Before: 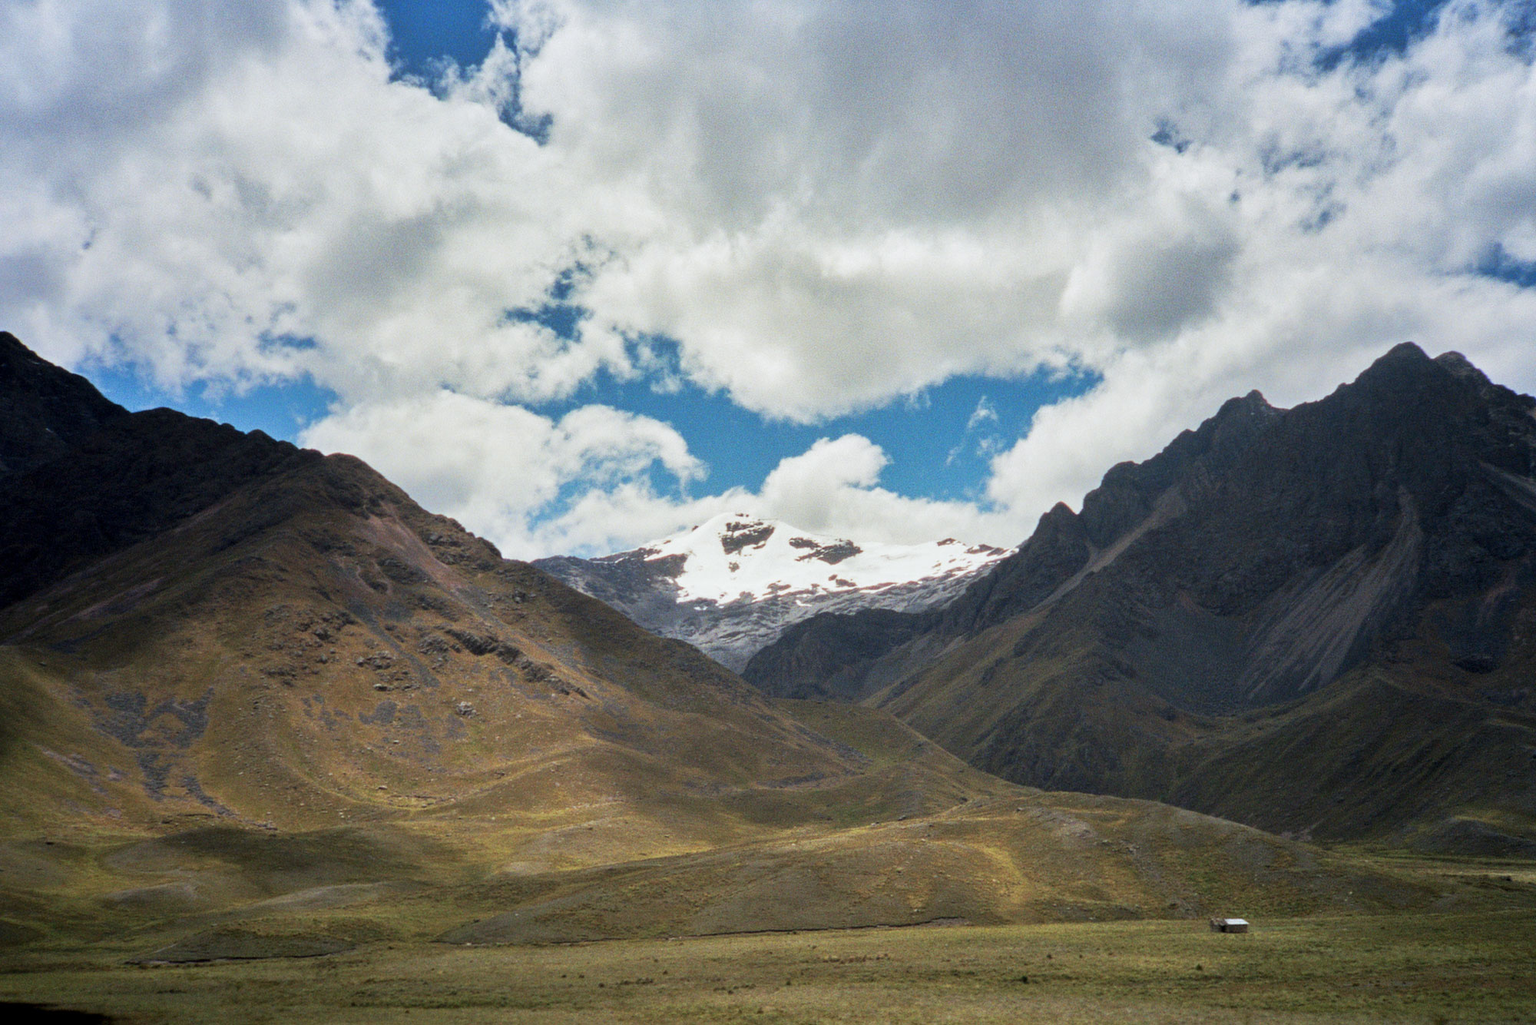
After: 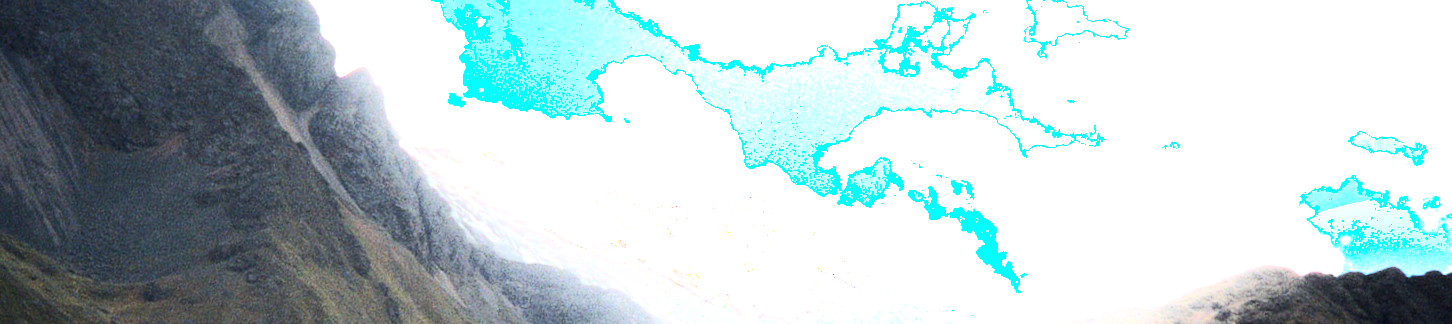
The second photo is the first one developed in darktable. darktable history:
crop and rotate: angle 16.12°, top 30.835%, bottom 35.653%
exposure: black level correction 0, exposure 1.2 EV, compensate highlight preservation false
tone equalizer: -8 EV -0.75 EV, -7 EV -0.7 EV, -6 EV -0.6 EV, -5 EV -0.4 EV, -3 EV 0.4 EV, -2 EV 0.6 EV, -1 EV 0.7 EV, +0 EV 0.75 EV, edges refinement/feathering 500, mask exposure compensation -1.57 EV, preserve details no
shadows and highlights: shadows -54.3, highlights 86.09, soften with gaussian
